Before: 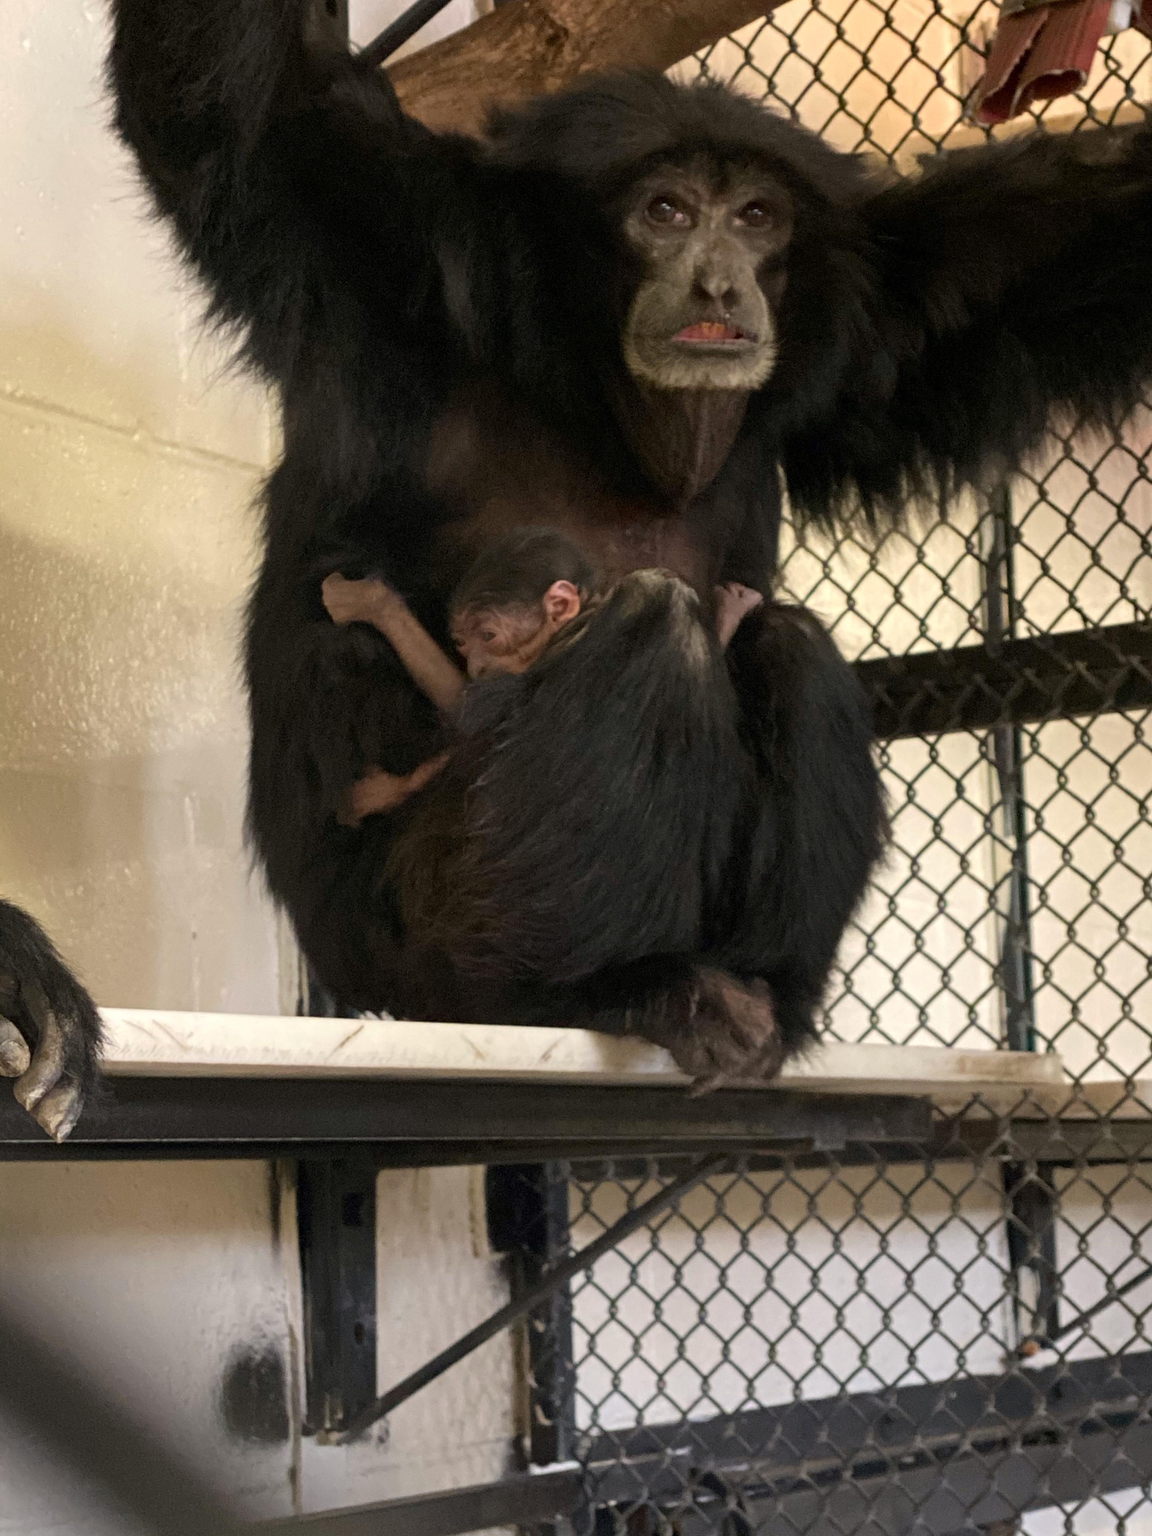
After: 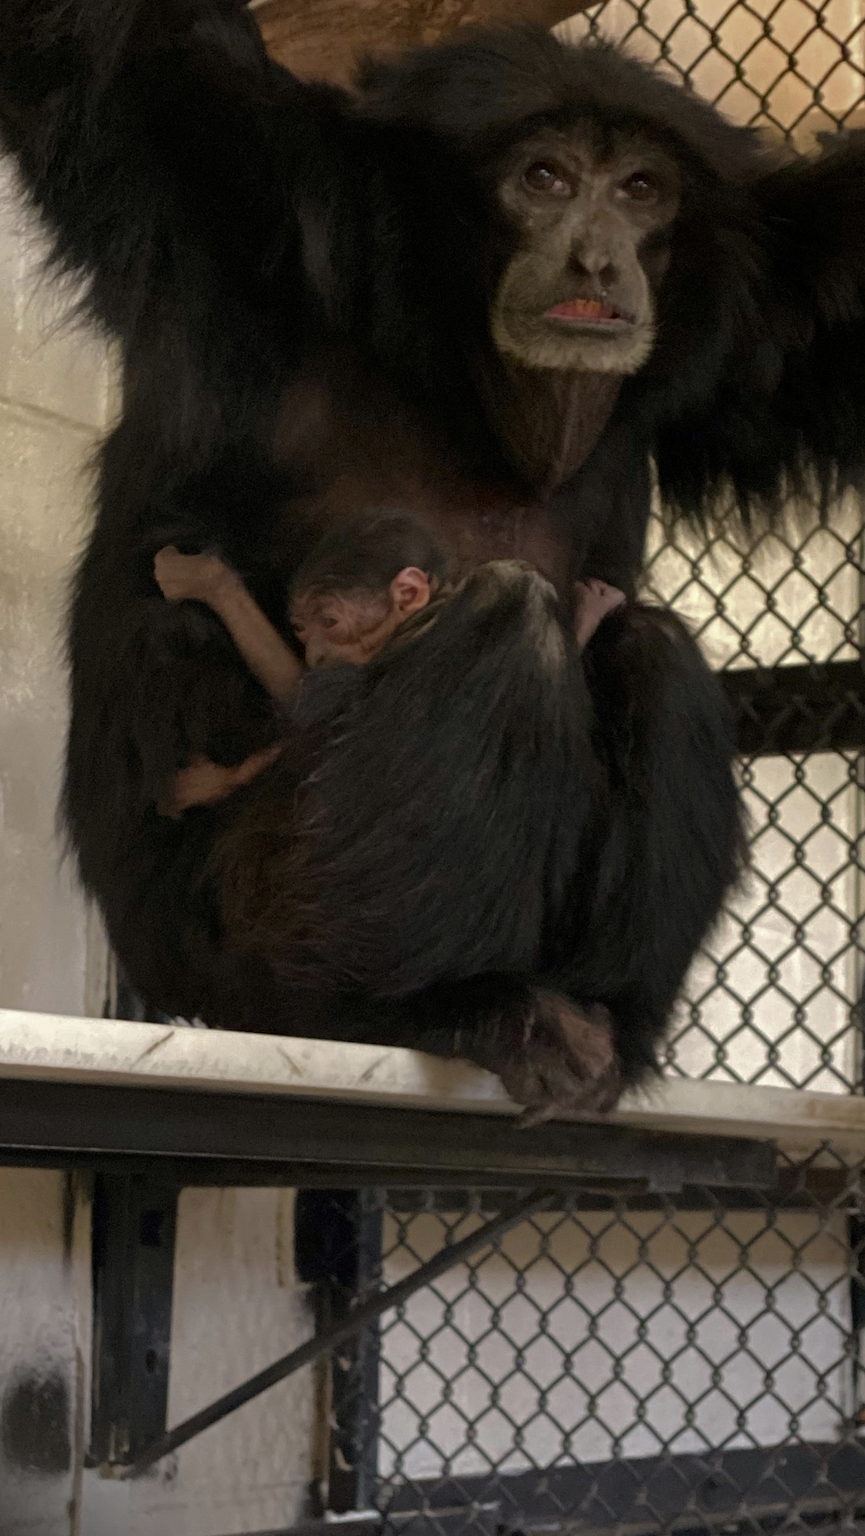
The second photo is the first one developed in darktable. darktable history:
crop and rotate: angle -3.1°, left 13.965%, top 0.044%, right 10.93%, bottom 0.034%
base curve: curves: ch0 [(0, 0) (0.826, 0.587) (1, 1)]
